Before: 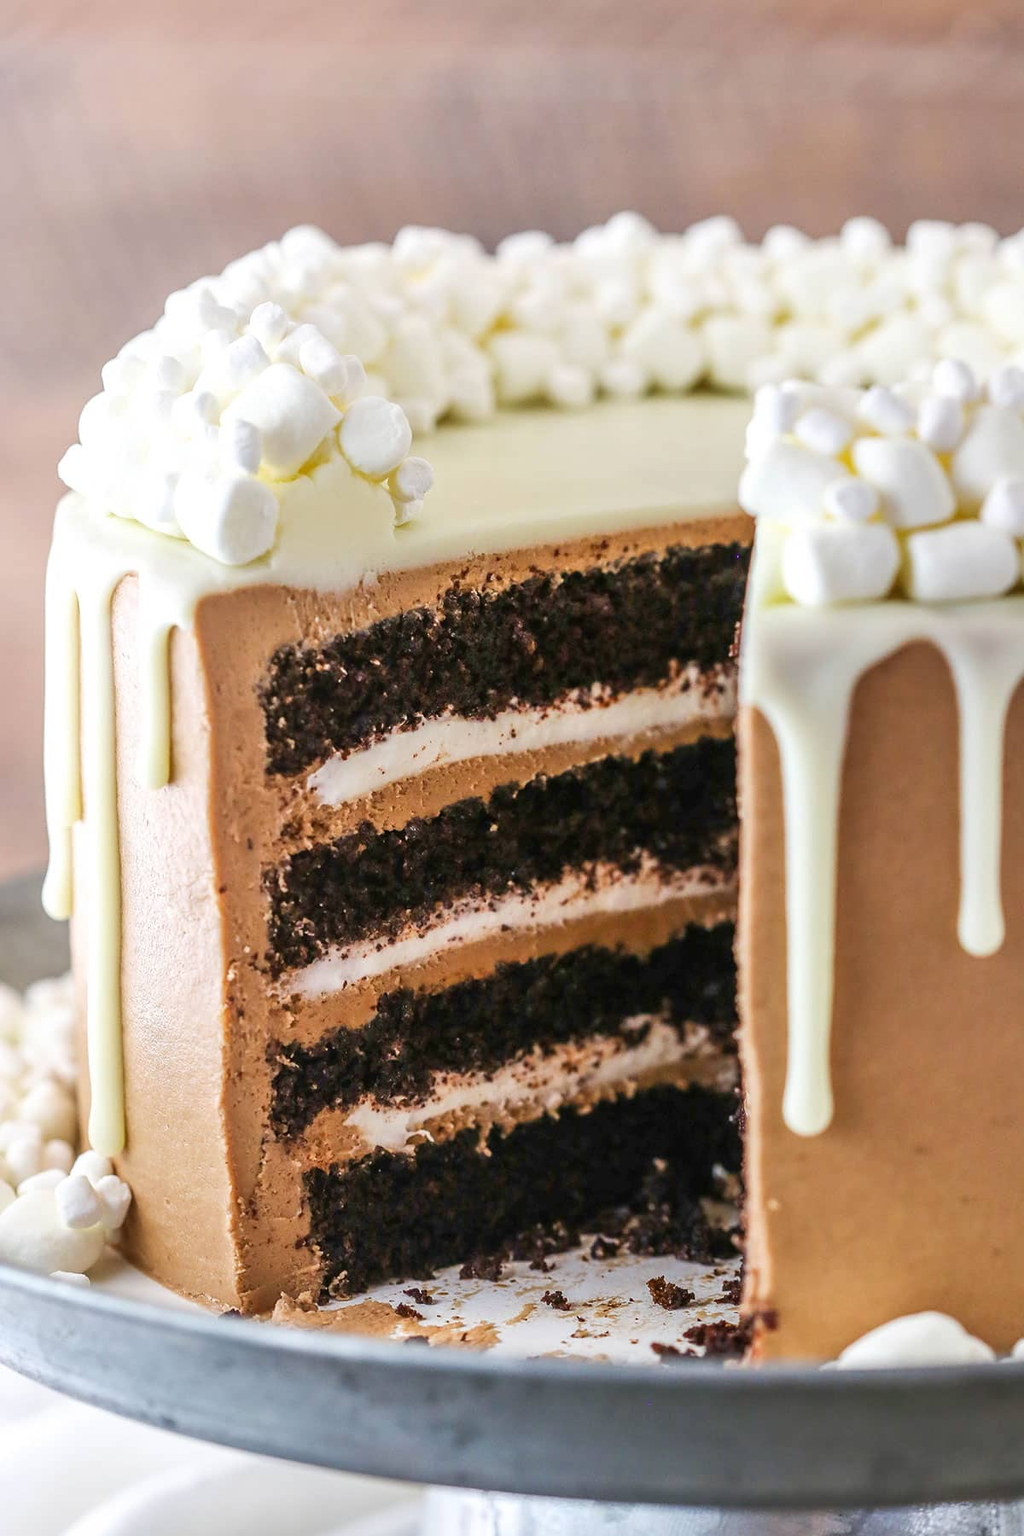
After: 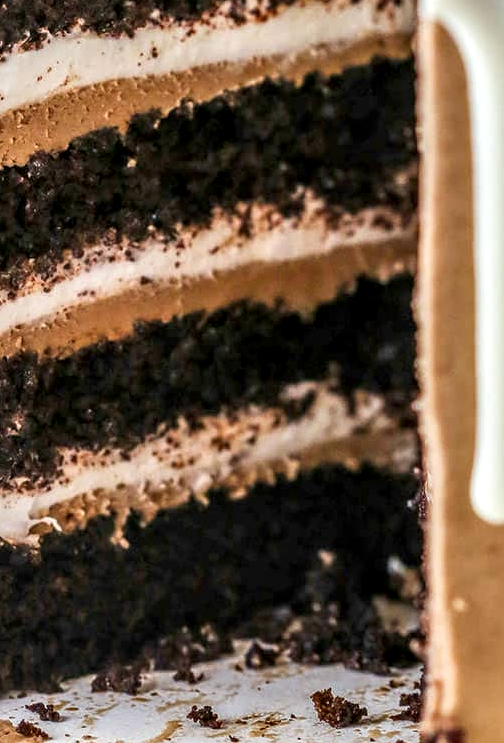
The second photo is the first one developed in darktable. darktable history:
tone equalizer: on, module defaults
crop: left 37.318%, top 44.839%, right 20.662%, bottom 13.854%
local contrast: detail 150%
